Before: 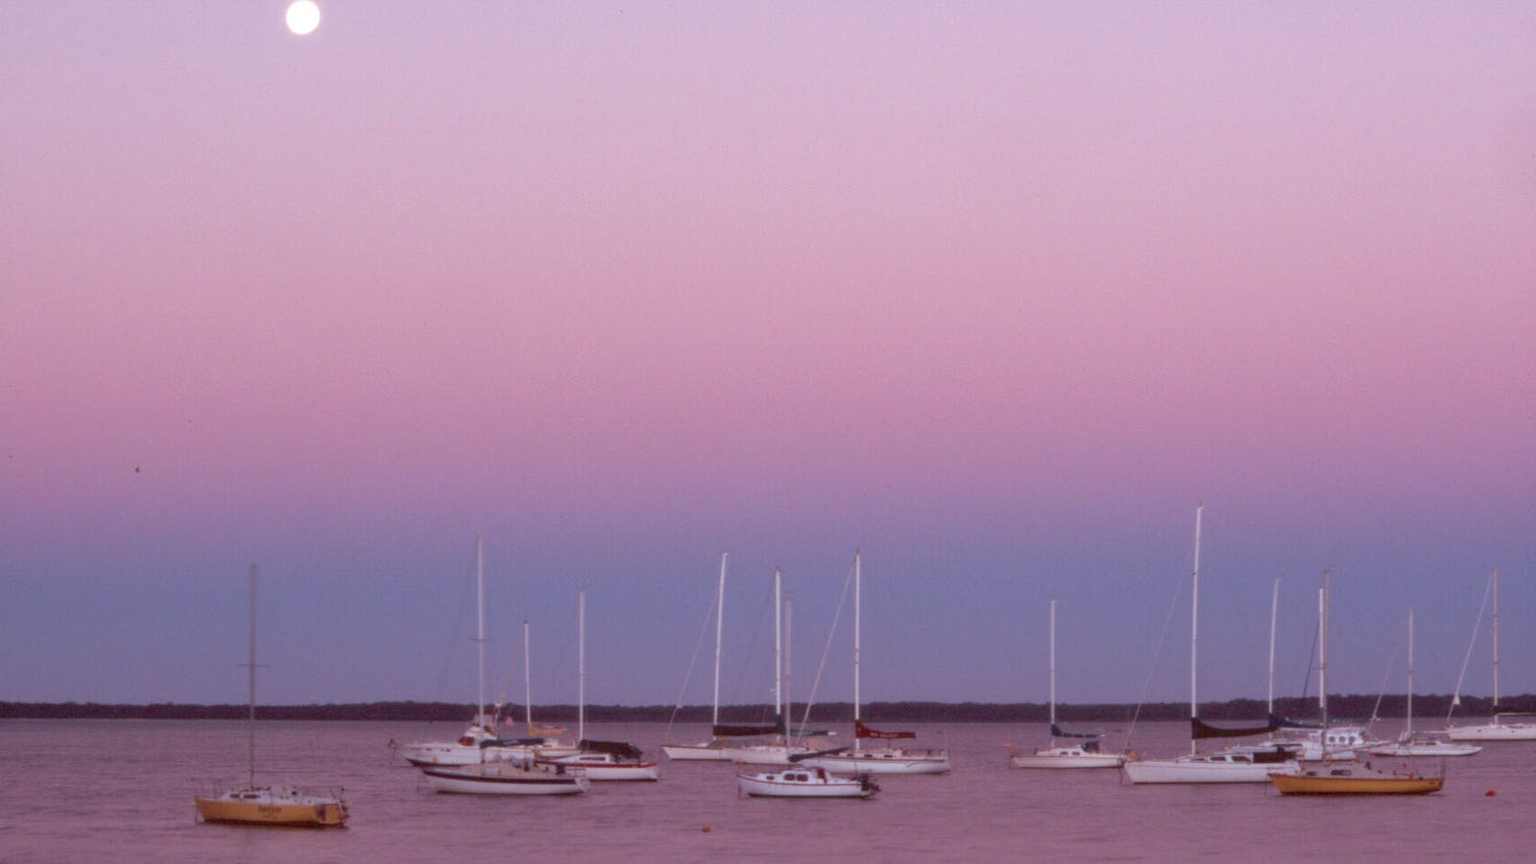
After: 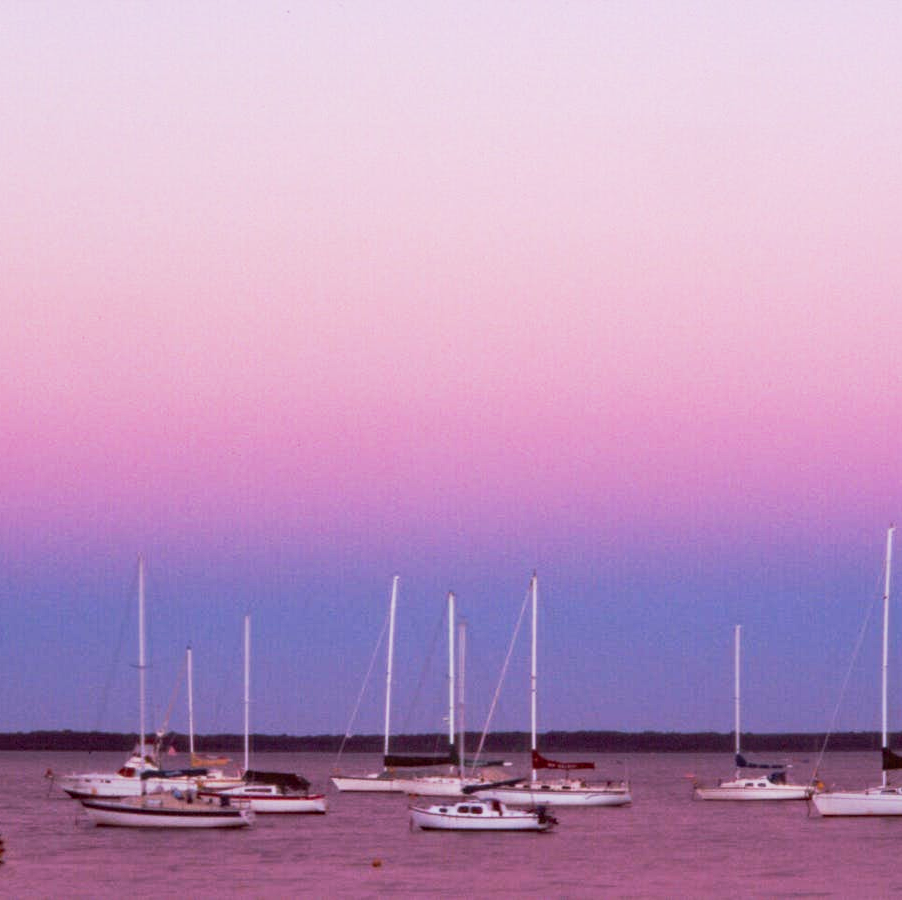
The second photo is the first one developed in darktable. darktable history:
tone curve: curves: ch0 [(0, 0.013) (0.074, 0.044) (0.251, 0.234) (0.472, 0.511) (0.63, 0.752) (0.746, 0.866) (0.899, 0.956) (1, 1)]; ch1 [(0, 0) (0.08, 0.08) (0.347, 0.394) (0.455, 0.441) (0.5, 0.5) (0.517, 0.53) (0.563, 0.611) (0.617, 0.682) (0.756, 0.788) (0.92, 0.92) (1, 1)]; ch2 [(0, 0) (0.096, 0.056) (0.304, 0.204) (0.5, 0.5) (0.539, 0.575) (0.597, 0.644) (0.92, 0.92) (1, 1)], preserve colors none
crop and rotate: left 22.461%, right 21.135%
haze removal: compatibility mode true, adaptive false
